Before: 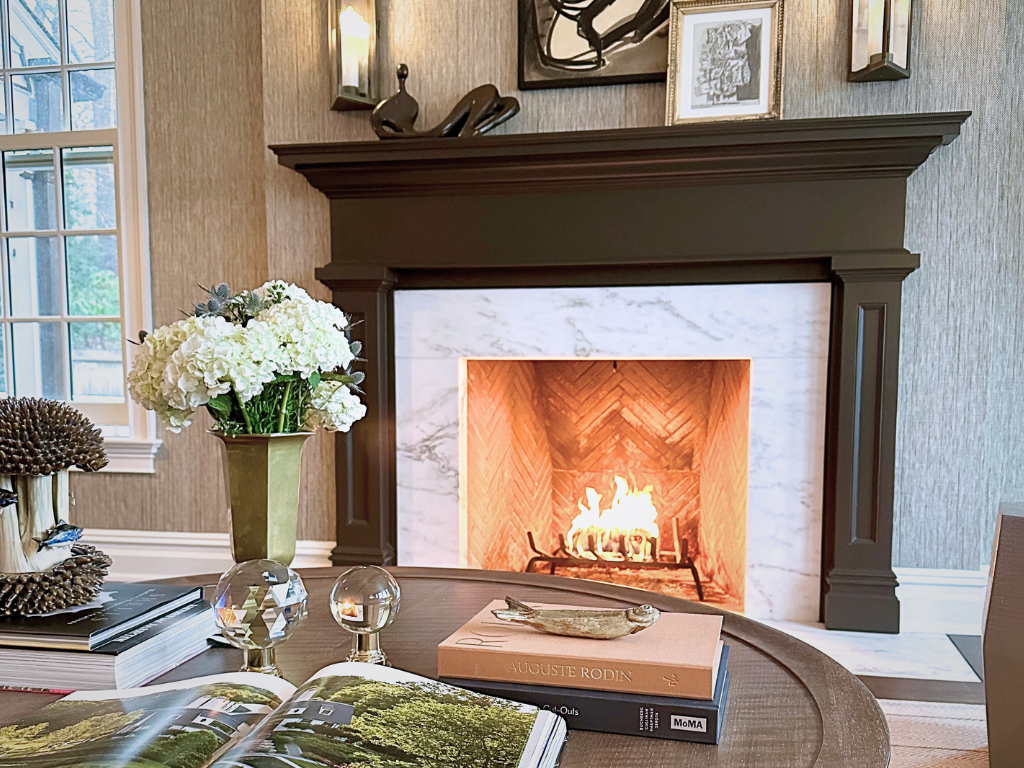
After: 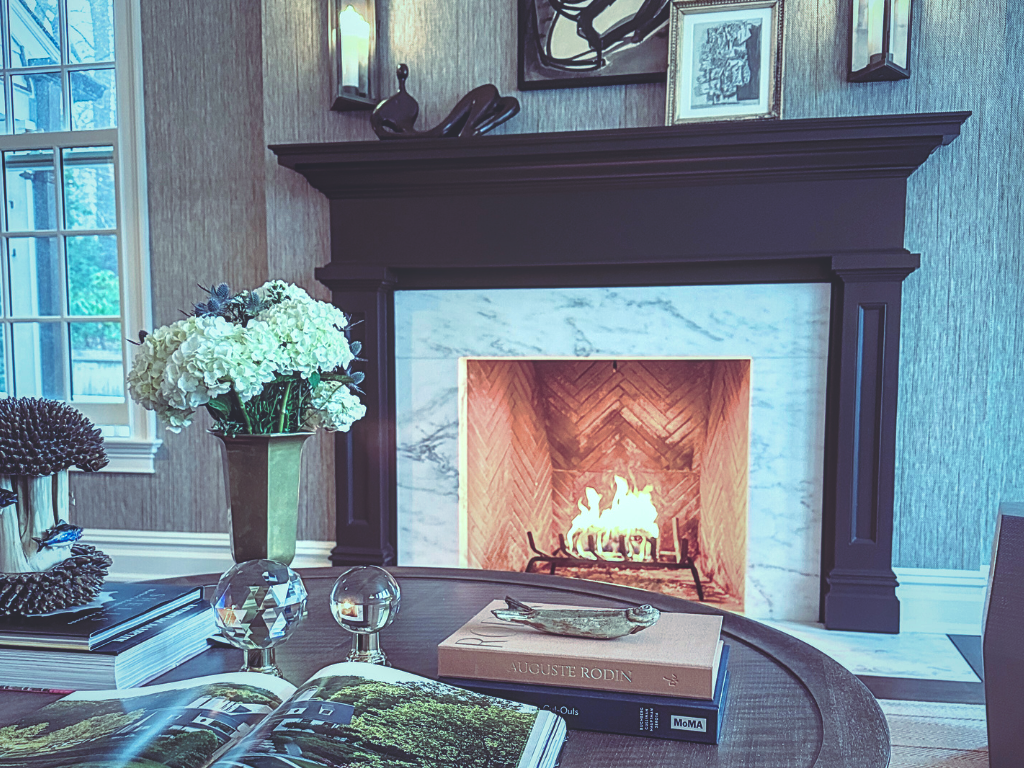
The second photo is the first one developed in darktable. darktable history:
rgb curve: curves: ch0 [(0, 0.186) (0.314, 0.284) (0.576, 0.466) (0.805, 0.691) (0.936, 0.886)]; ch1 [(0, 0.186) (0.314, 0.284) (0.581, 0.534) (0.771, 0.746) (0.936, 0.958)]; ch2 [(0, 0.216) (0.275, 0.39) (1, 1)], mode RGB, independent channels, compensate middle gray true, preserve colors none
local contrast: on, module defaults
